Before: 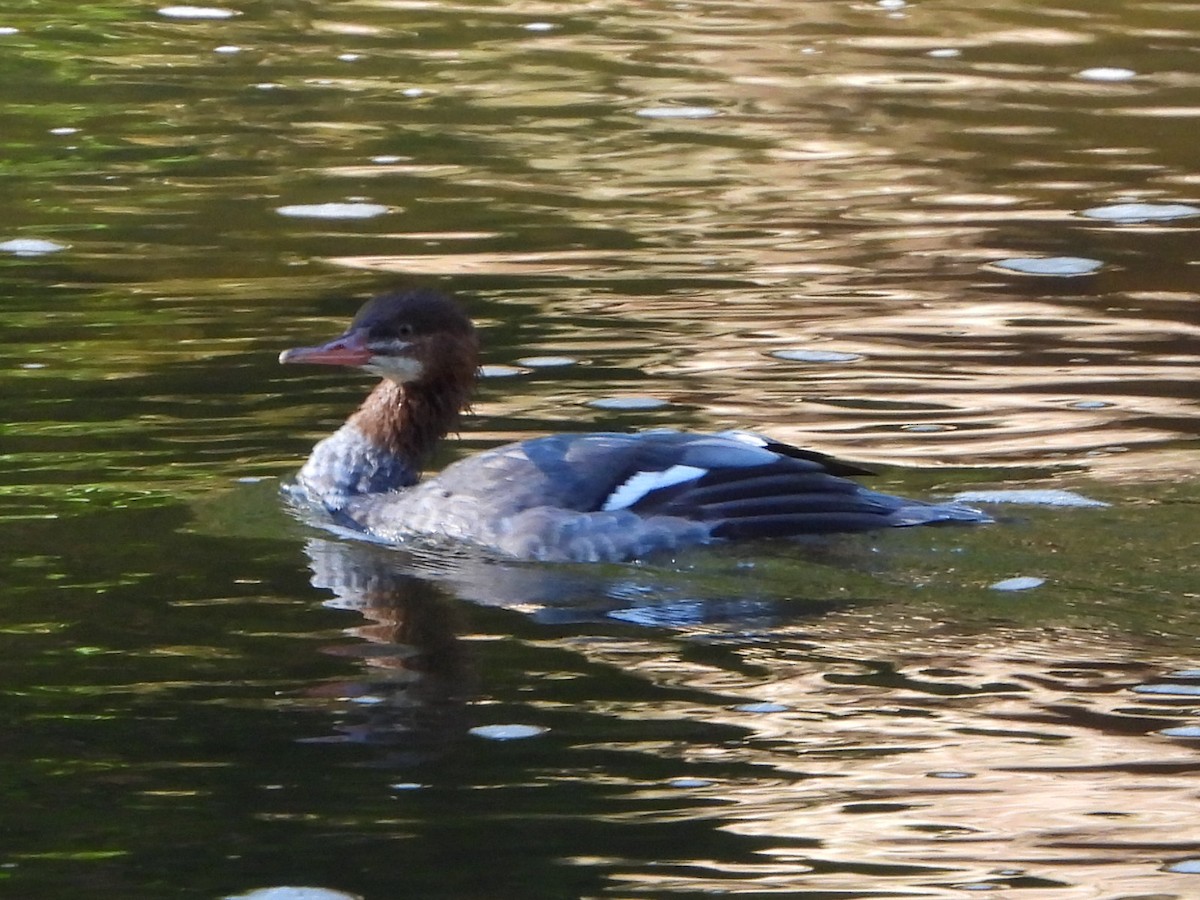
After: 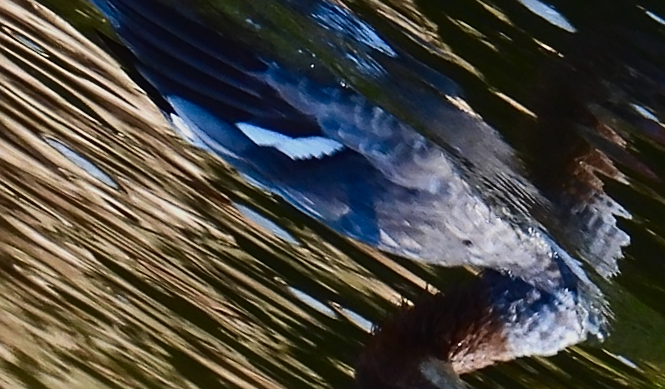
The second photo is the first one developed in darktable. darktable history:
crop and rotate: angle 147.59°, left 9.135%, top 15.568%, right 4.476%, bottom 16.997%
shadows and highlights: shadows 24.53, highlights -80.01, highlights color adjustment 39.05%, soften with gaussian
exposure: black level correction -0.015, exposure -0.52 EV, compensate highlight preservation false
contrast brightness saturation: contrast 0.225, brightness -0.195, saturation 0.242
sharpen: on, module defaults
